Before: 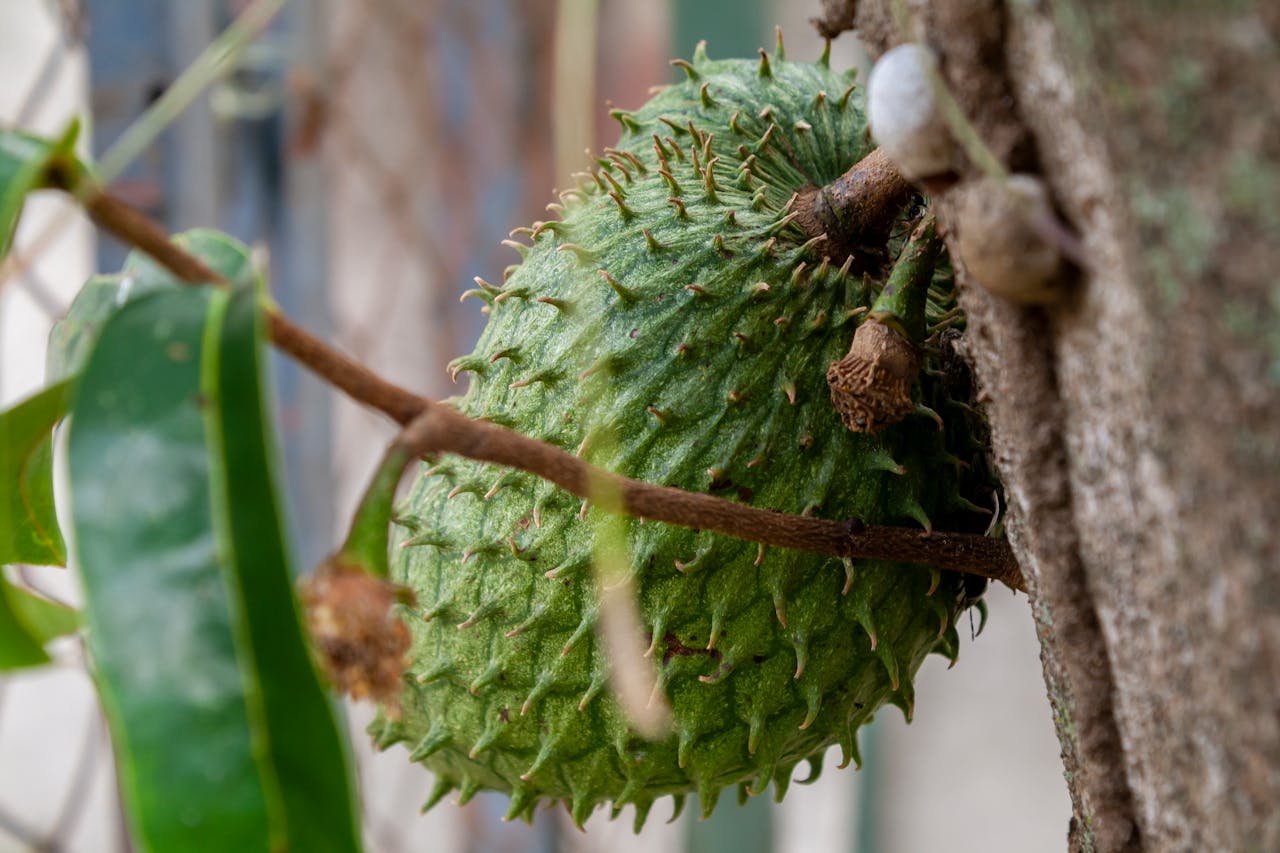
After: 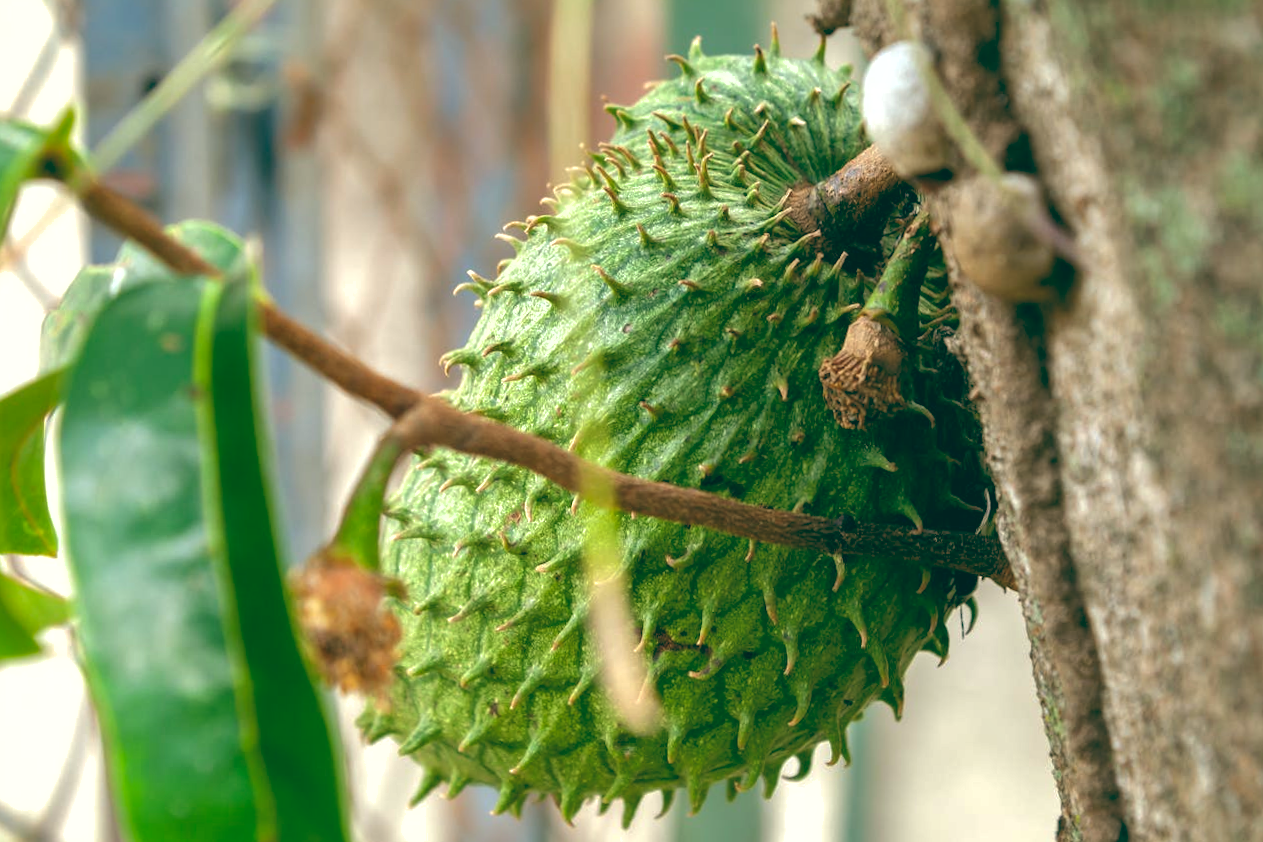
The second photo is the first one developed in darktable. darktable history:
shadows and highlights: on, module defaults
color balance: lift [1.005, 0.99, 1.007, 1.01], gamma [1, 1.034, 1.032, 0.966], gain [0.873, 1.055, 1.067, 0.933]
crop and rotate: angle -0.5°
exposure: exposure 1 EV, compensate highlight preservation false
